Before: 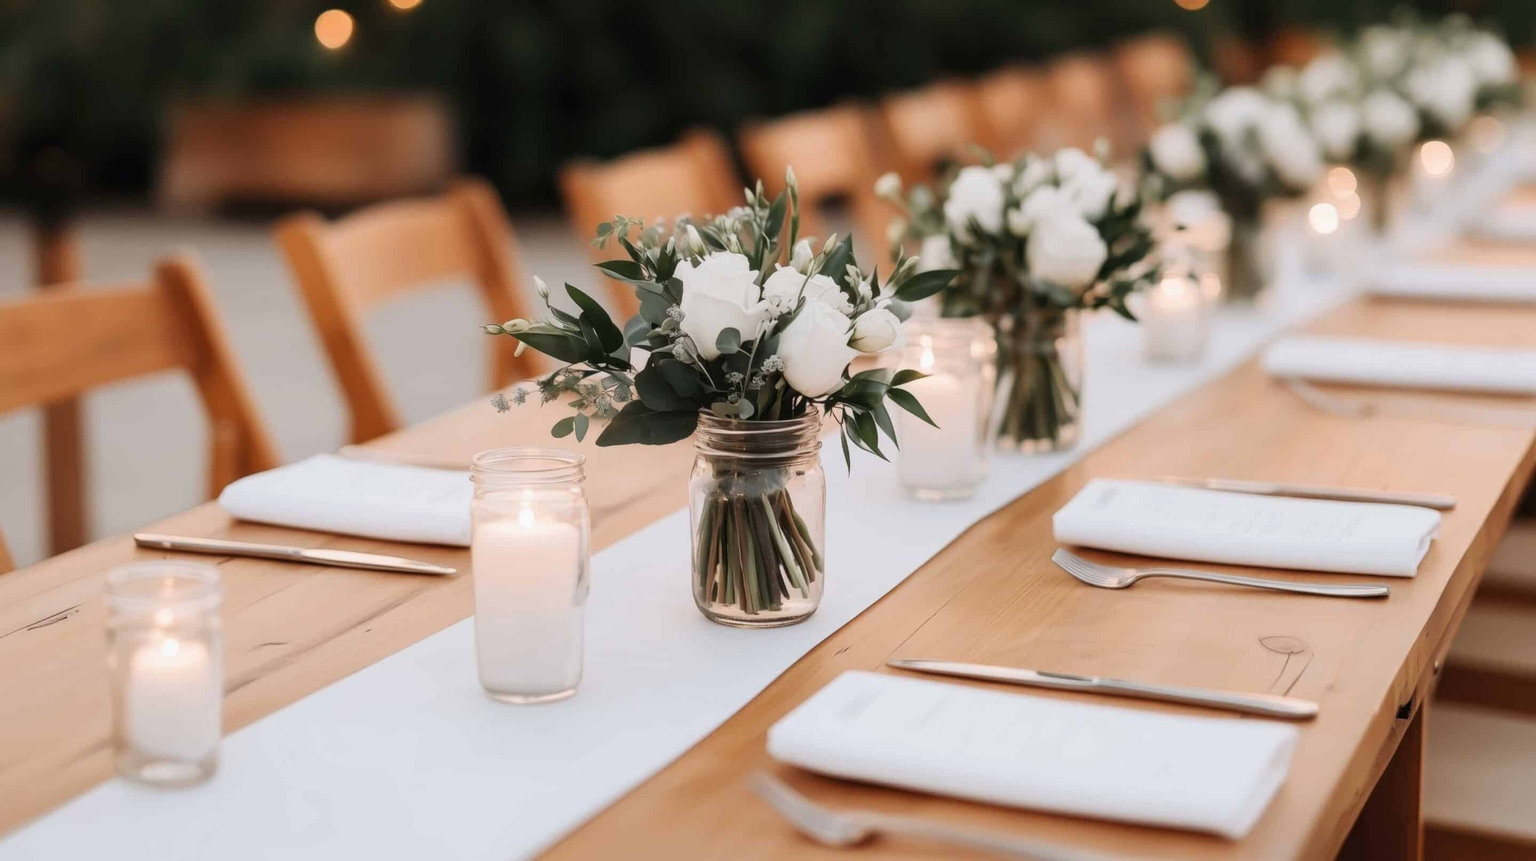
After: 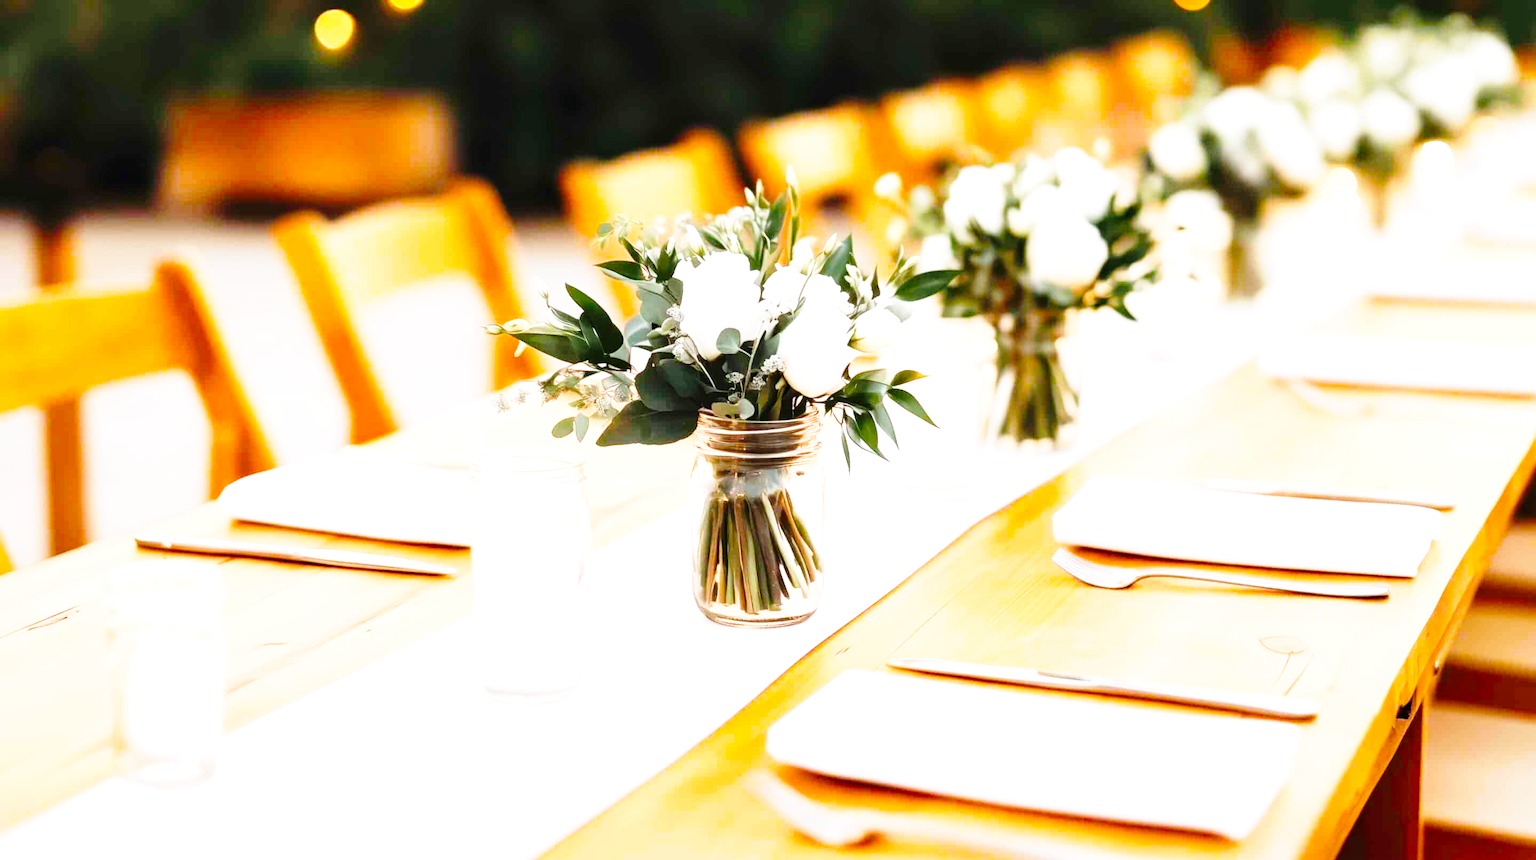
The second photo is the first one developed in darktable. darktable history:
white balance: red 0.982, blue 1.018
base curve: curves: ch0 [(0, 0) (0.028, 0.03) (0.105, 0.232) (0.387, 0.748) (0.754, 0.968) (1, 1)], fusion 1, exposure shift 0.576, preserve colors none
color balance rgb: linear chroma grading › global chroma 20%, perceptual saturation grading › global saturation 25%, perceptual brilliance grading › global brilliance 20%, global vibrance 20%
